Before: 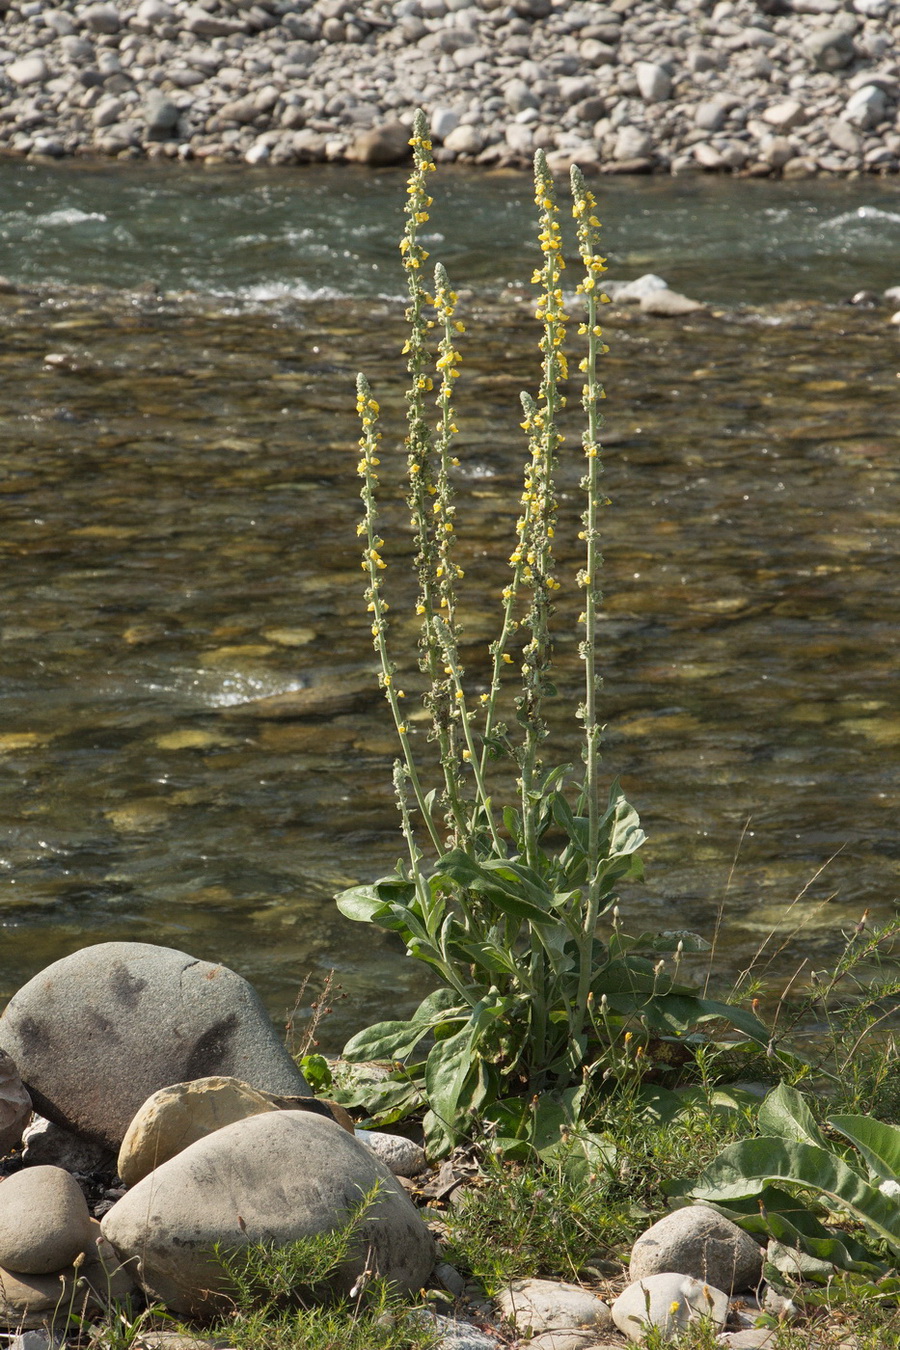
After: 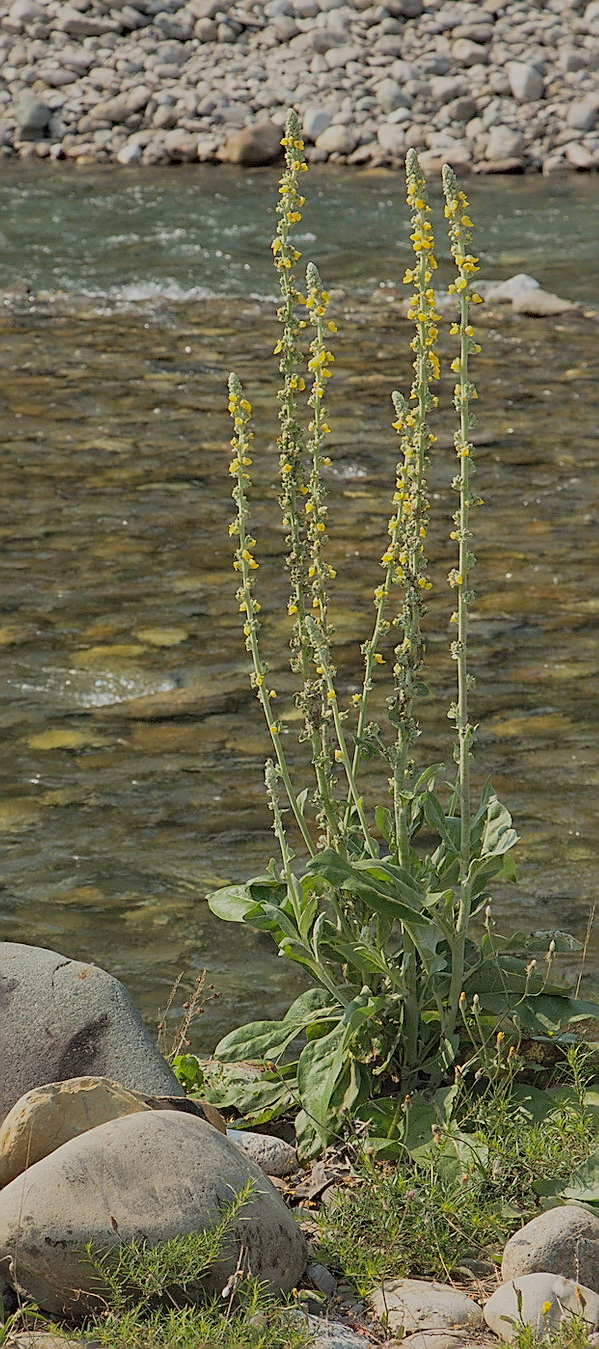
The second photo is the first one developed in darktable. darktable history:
global tonemap: drago (0.7, 100)
haze removal: compatibility mode true, adaptive false
sharpen: radius 1.4, amount 1.25, threshold 0.7
crop and rotate: left 14.292%, right 19.041%
